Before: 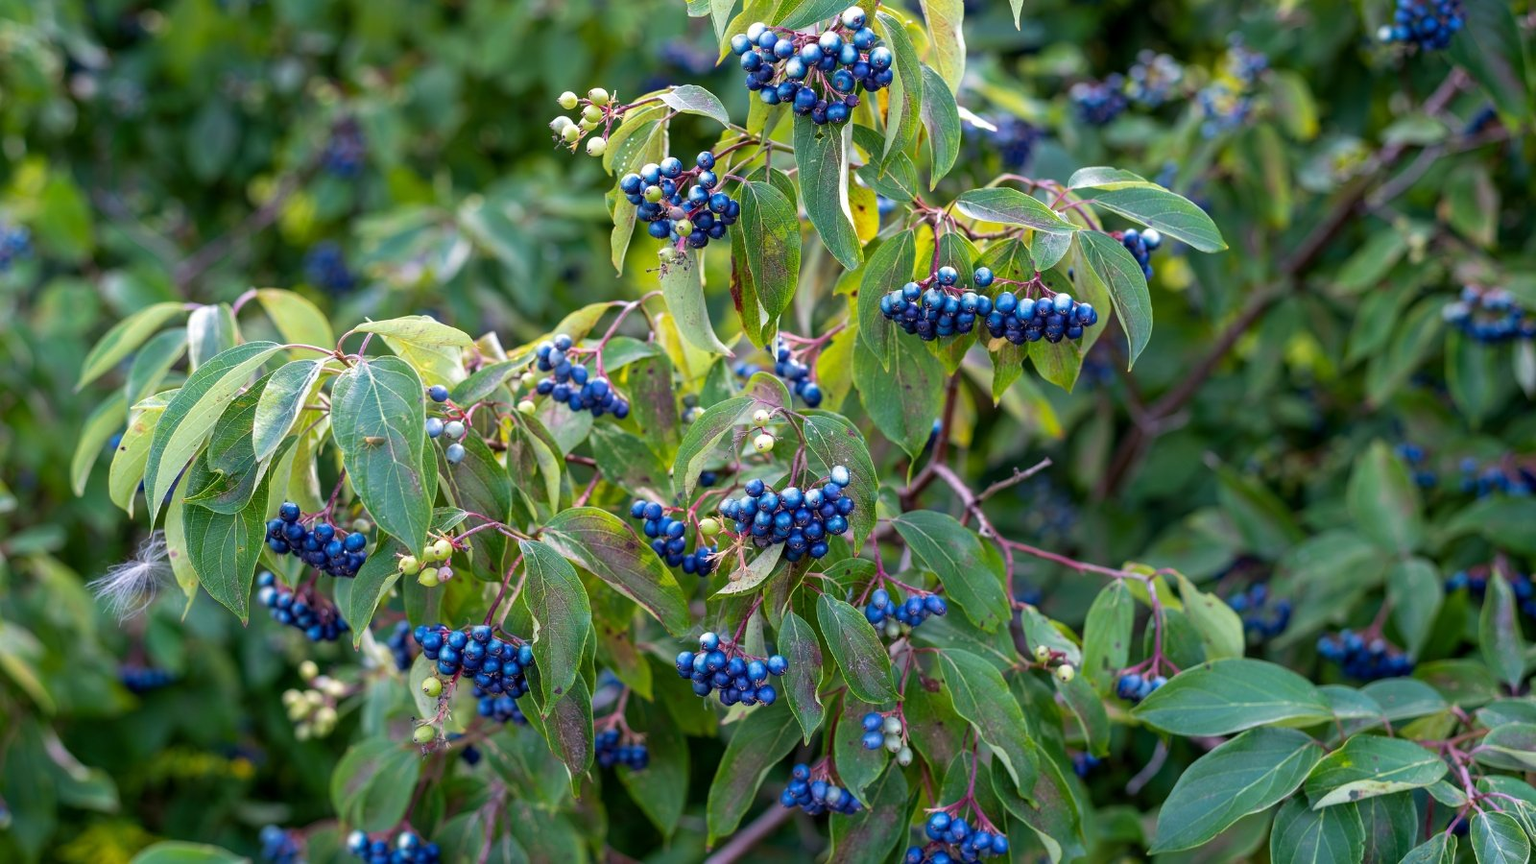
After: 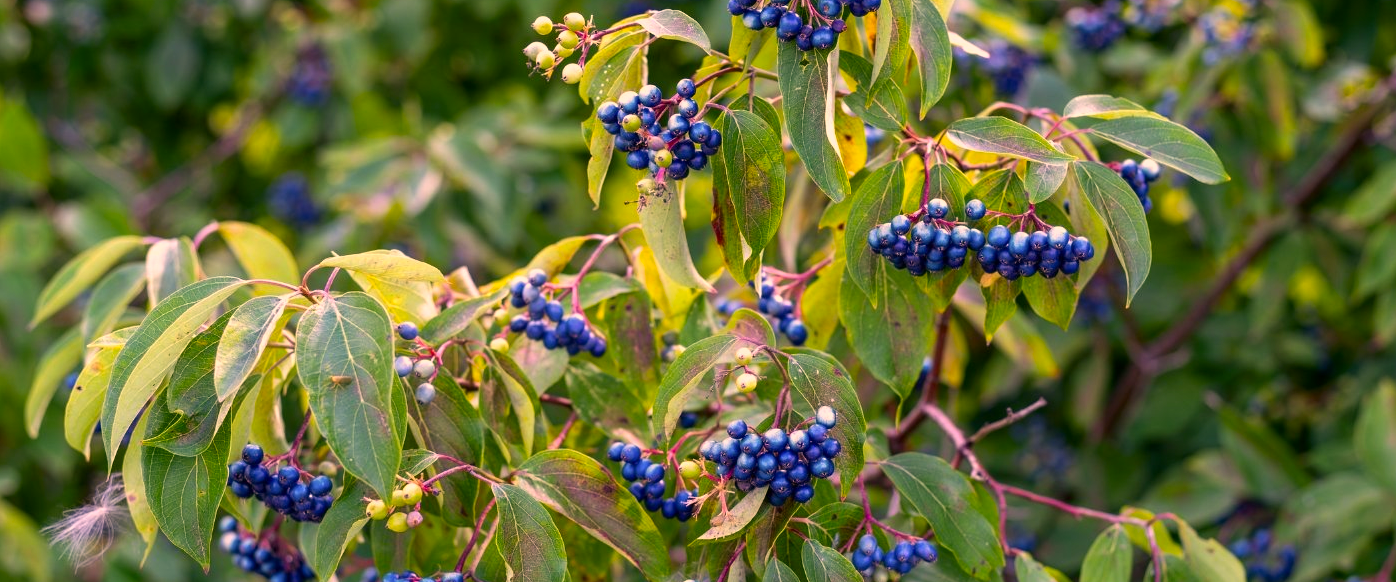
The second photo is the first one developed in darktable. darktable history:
contrast brightness saturation: contrast 0.077, saturation 0.199
color correction: highlights a* 21.18, highlights b* 19.52
crop: left 3.066%, top 8.874%, right 9.644%, bottom 26.352%
